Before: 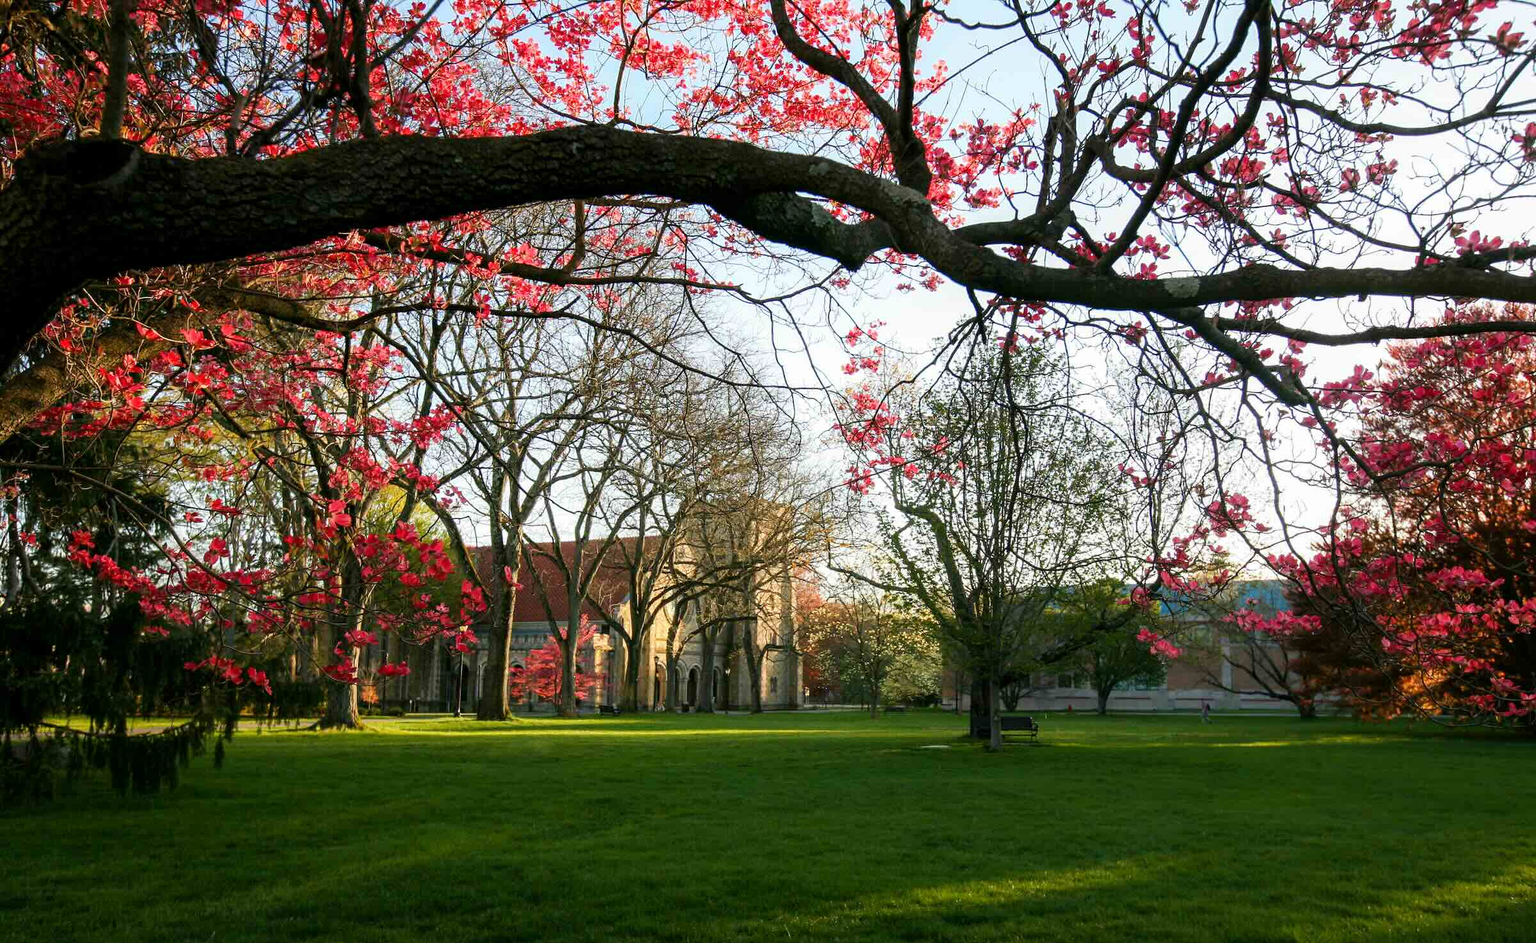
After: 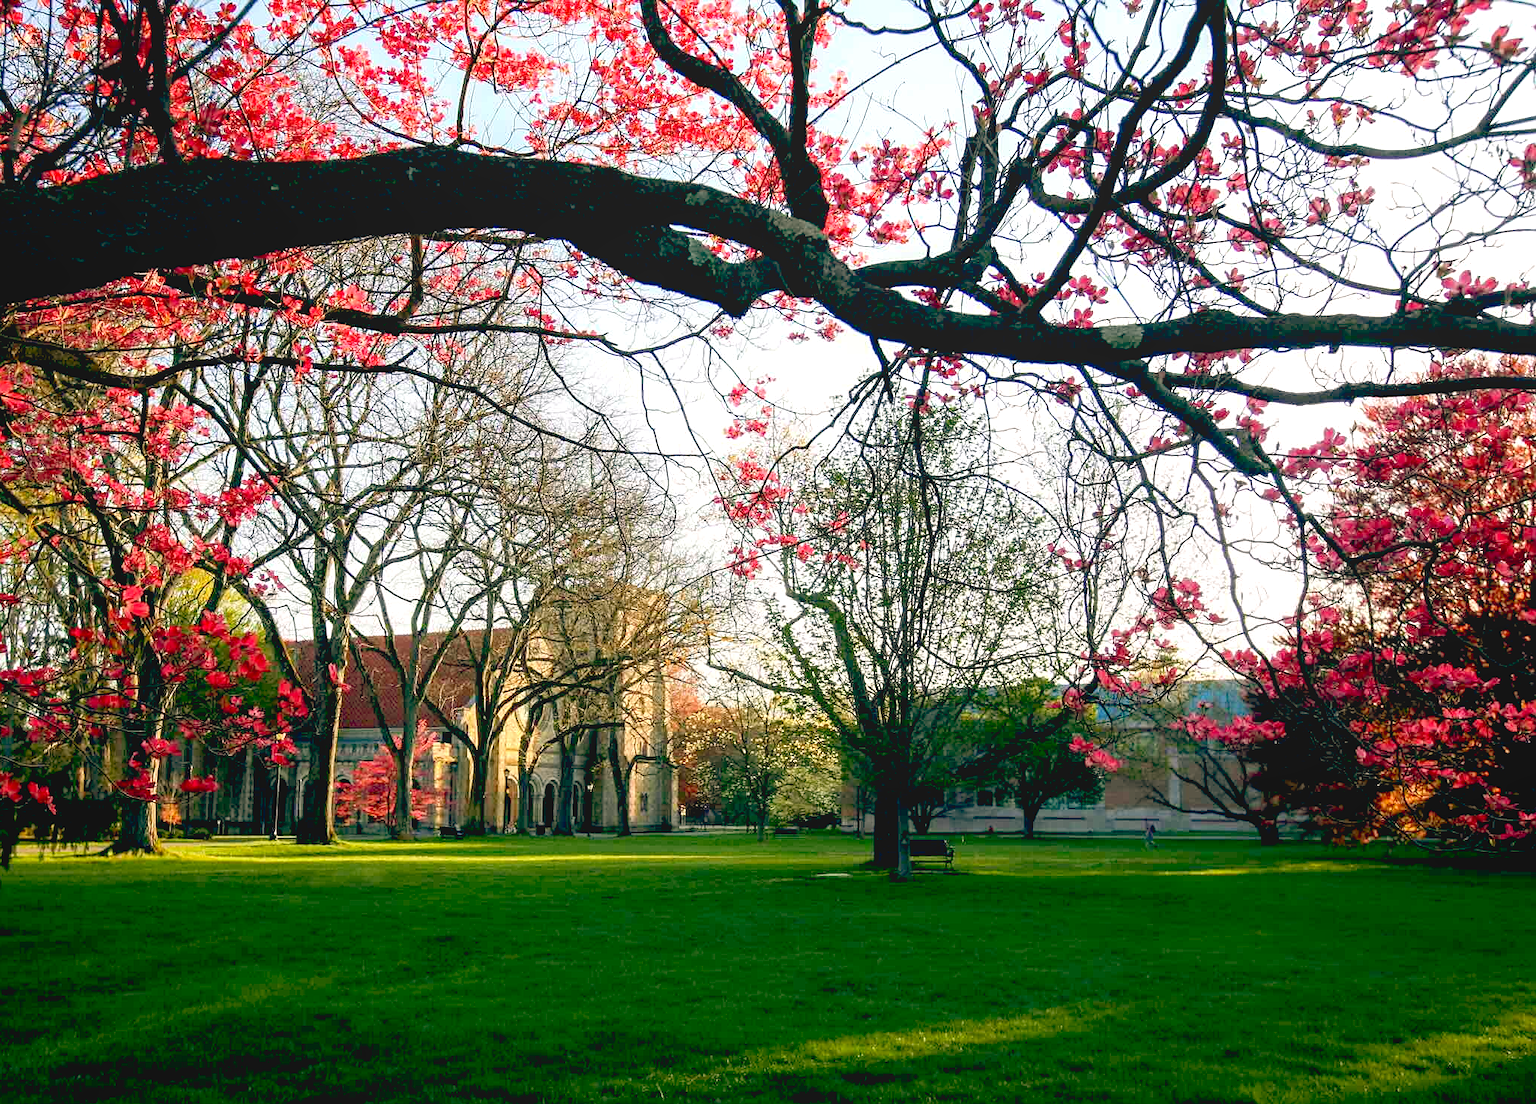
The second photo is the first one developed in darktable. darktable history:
local contrast: highlights 68%, shadows 68%, detail 82%, midtone range 0.325
crop and rotate: left 14.584%
exposure: exposure 0.566 EV, compensate highlight preservation false
sharpen: radius 1.272, amount 0.305, threshold 0
color balance: lift [0.975, 0.993, 1, 1.015], gamma [1.1, 1, 1, 0.945], gain [1, 1.04, 1, 0.95]
